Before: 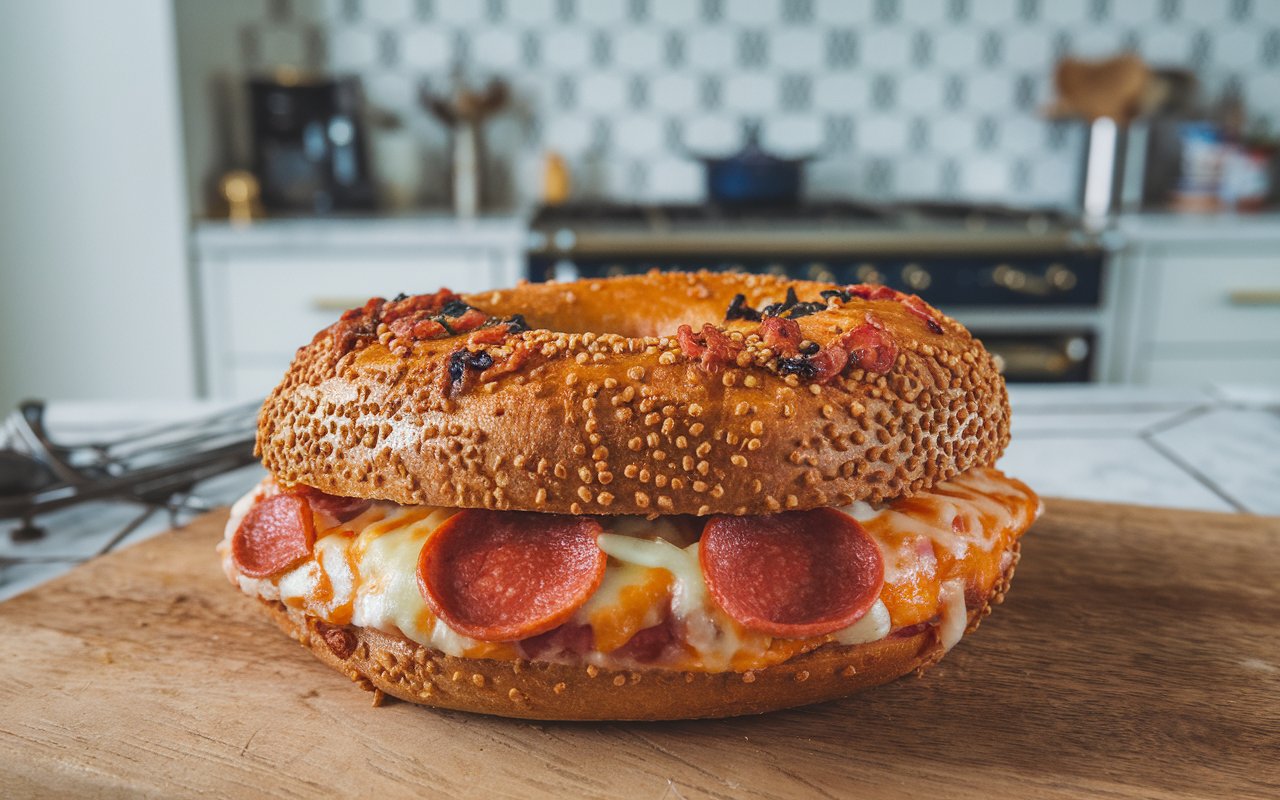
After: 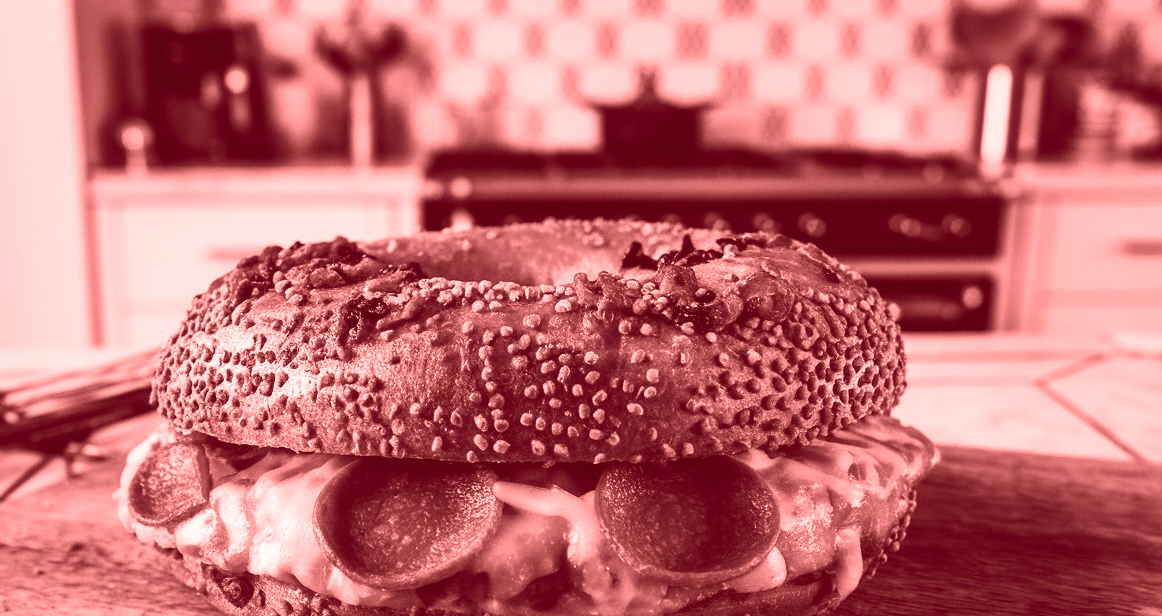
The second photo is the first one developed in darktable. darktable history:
colorize: saturation 60%, source mix 100%
contrast brightness saturation: contrast 0.24, brightness -0.24, saturation 0.14
crop: left 8.155%, top 6.611%, bottom 15.385%
